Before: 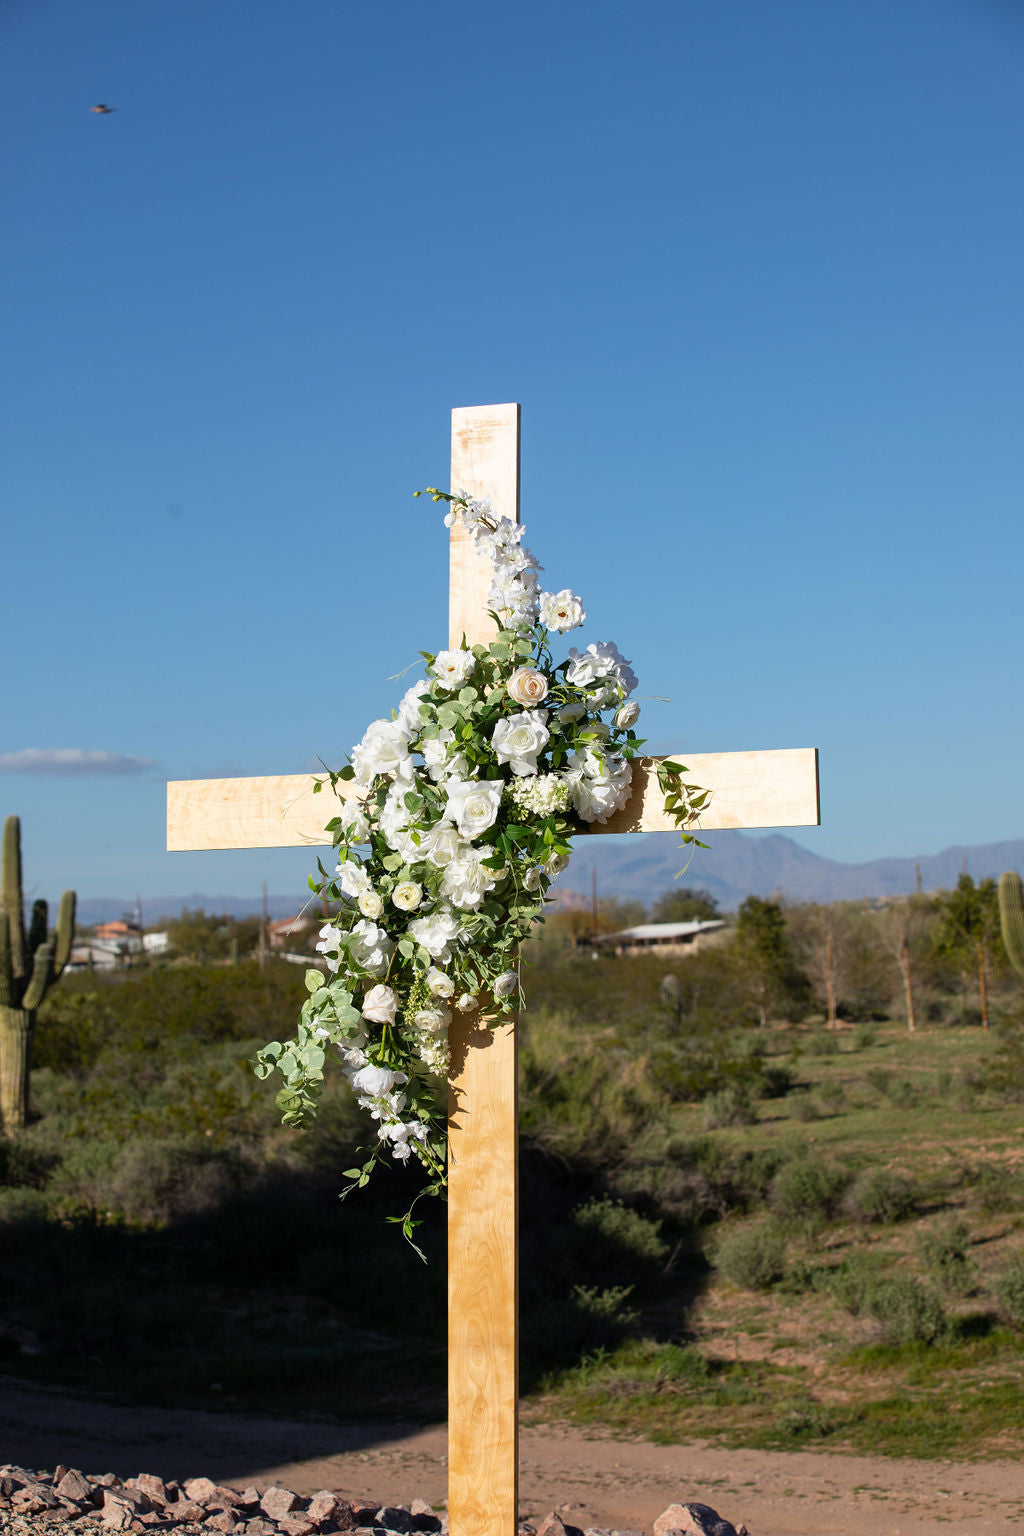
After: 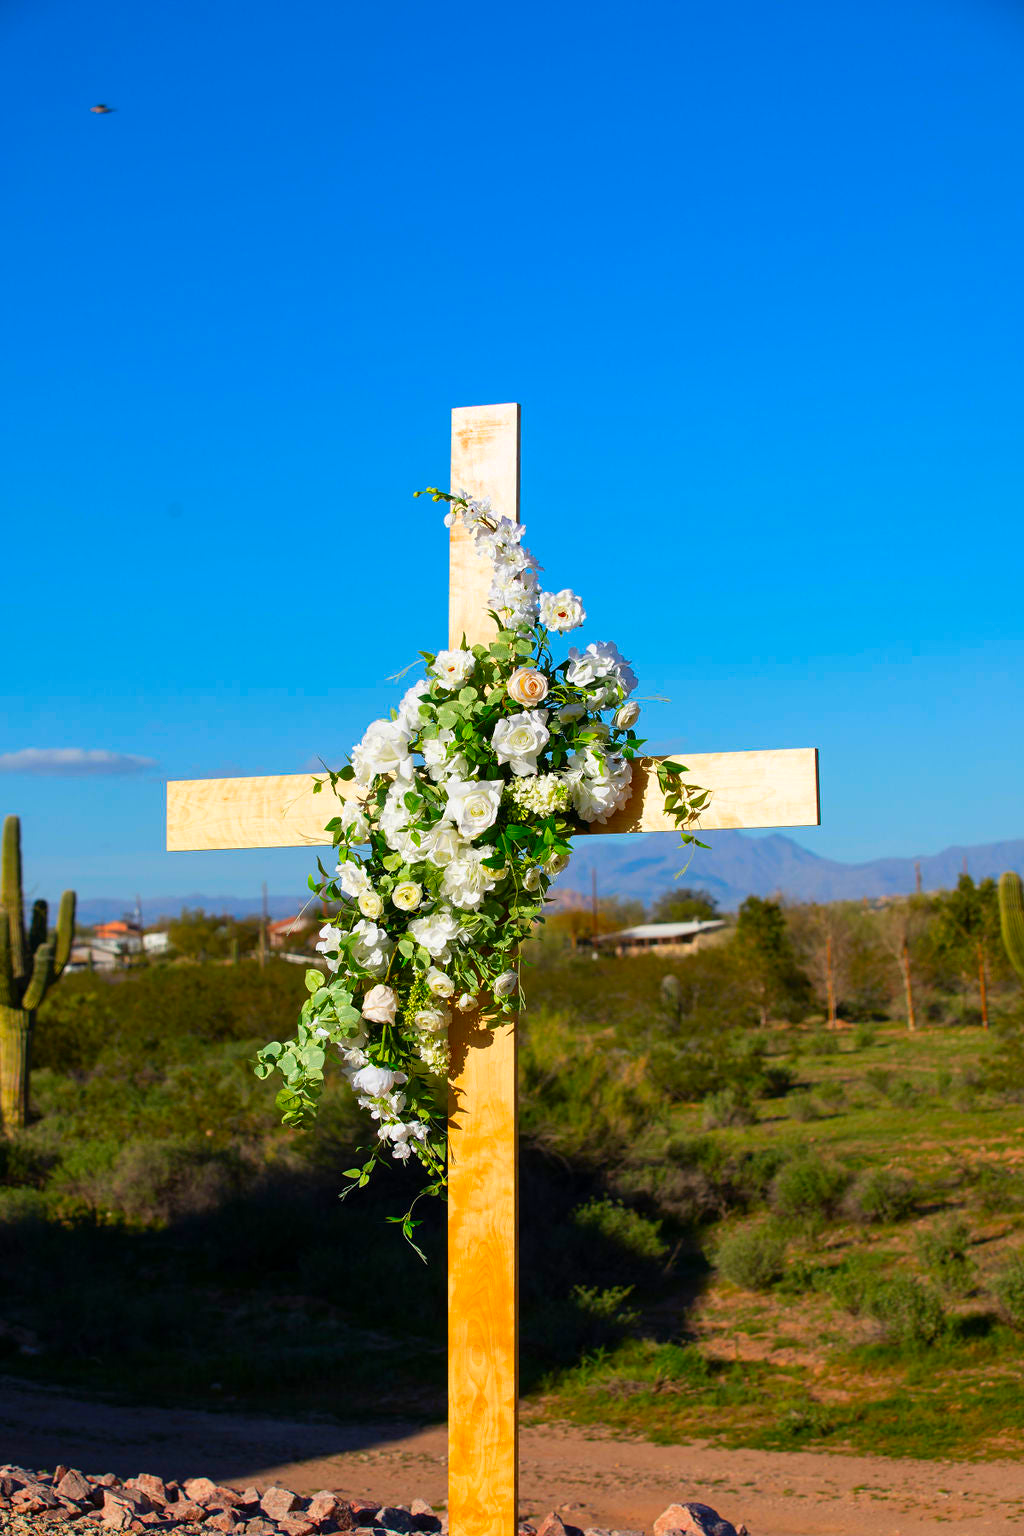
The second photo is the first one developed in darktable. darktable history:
color correction: highlights b* 0.058, saturation 1.84
